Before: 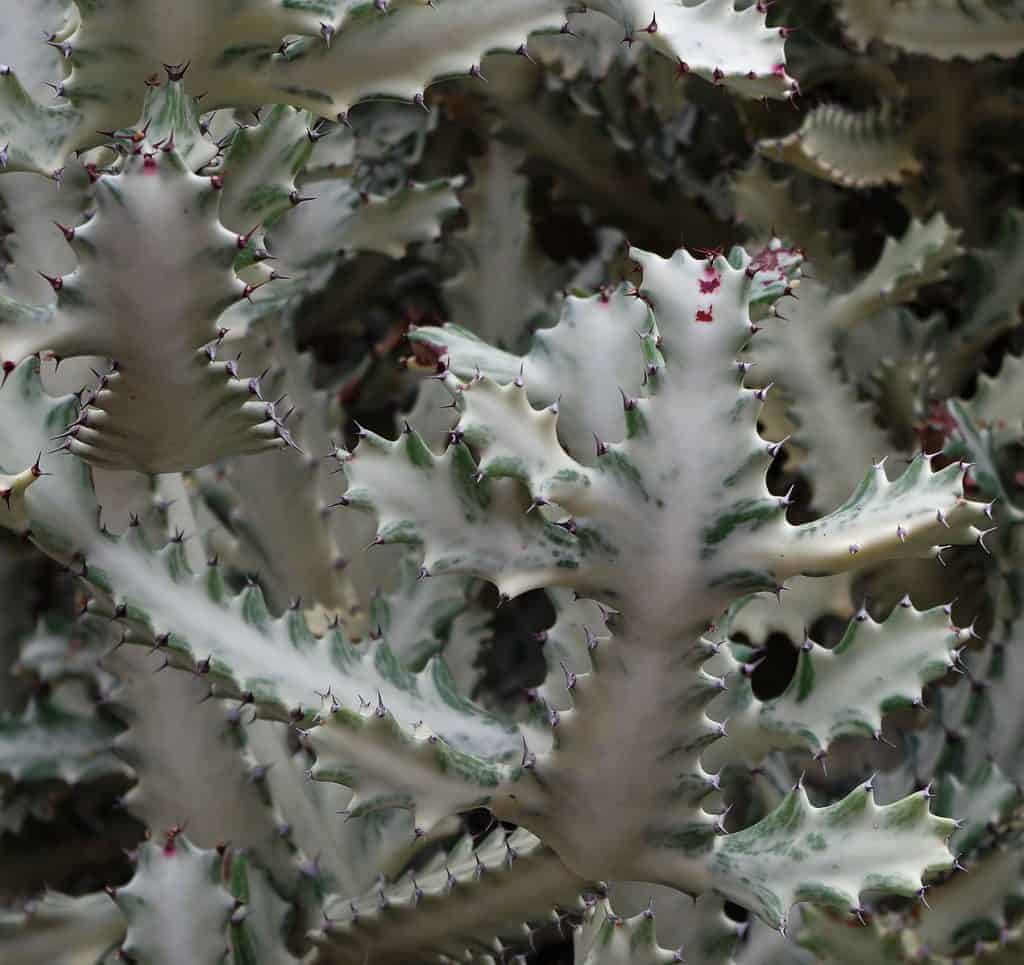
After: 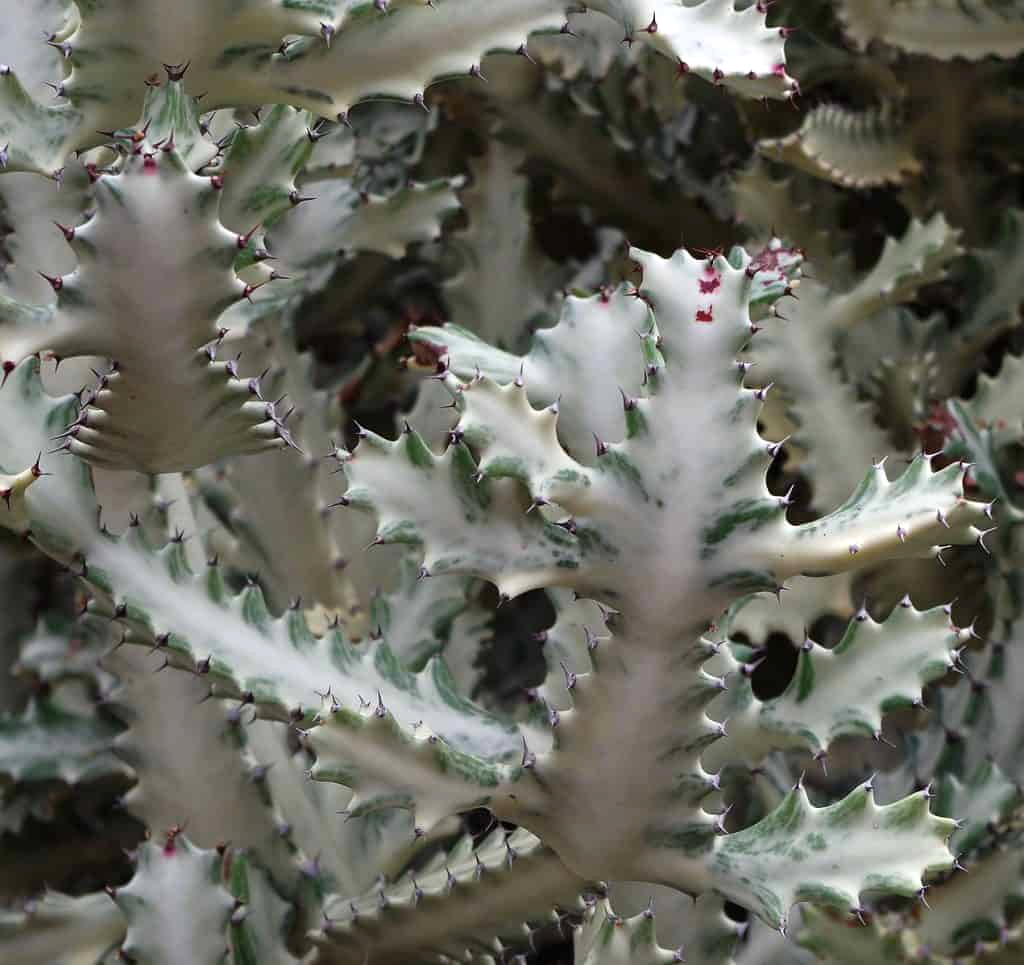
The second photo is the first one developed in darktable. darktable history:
exposure: black level correction 0, exposure 0.301 EV, compensate exposure bias true, compensate highlight preservation false
